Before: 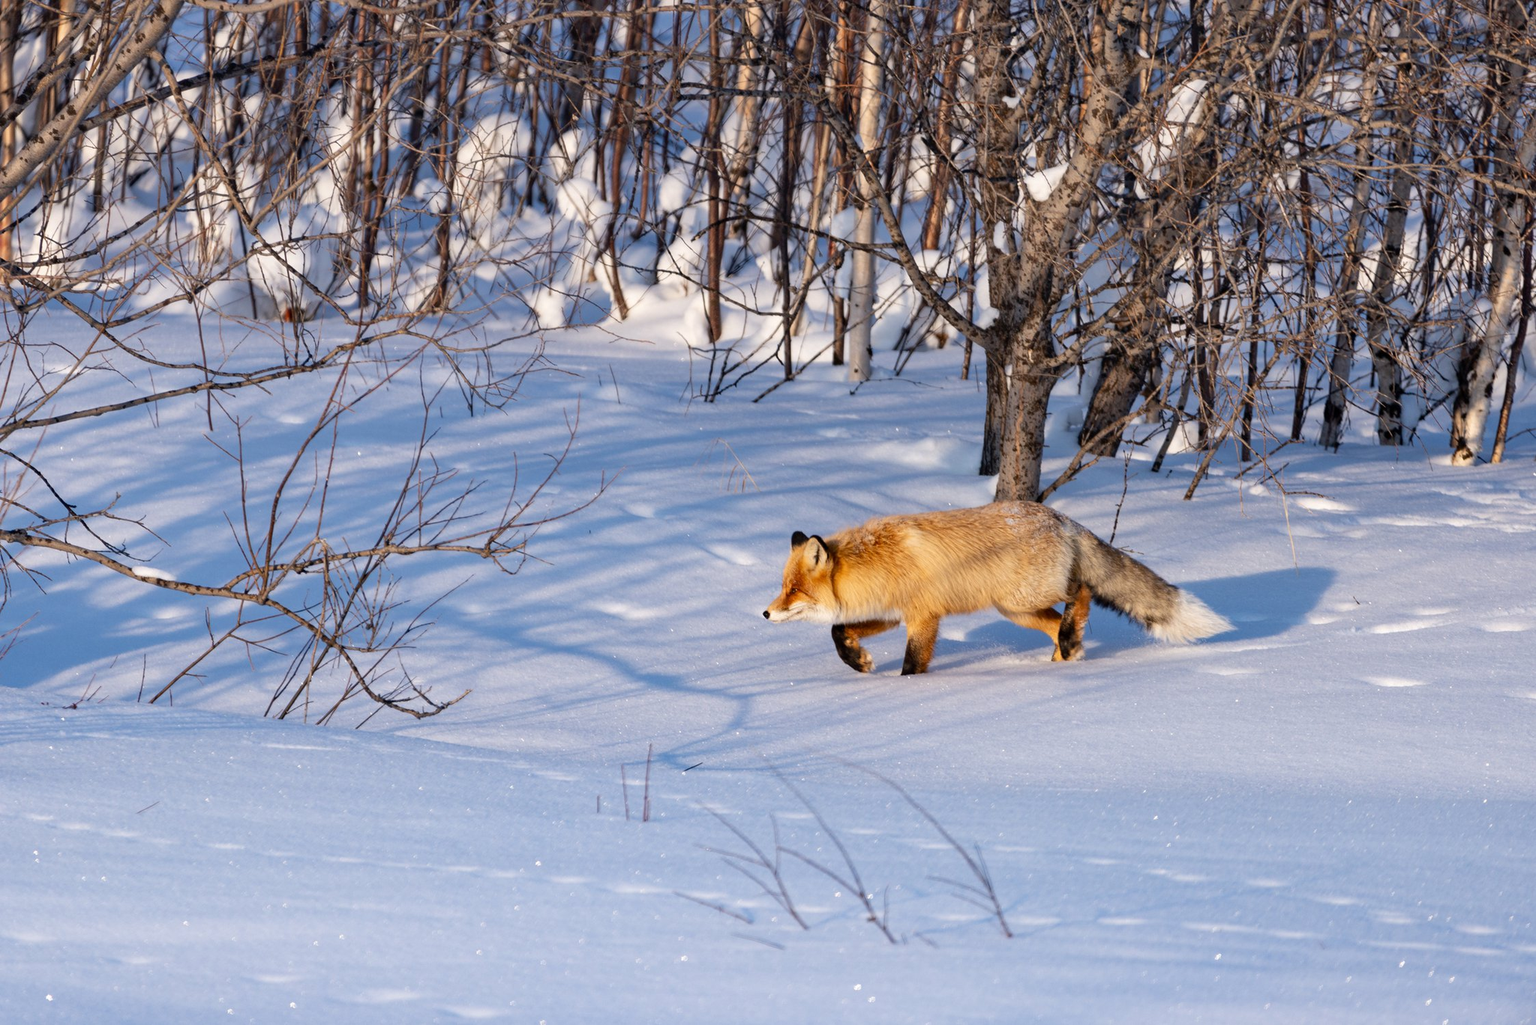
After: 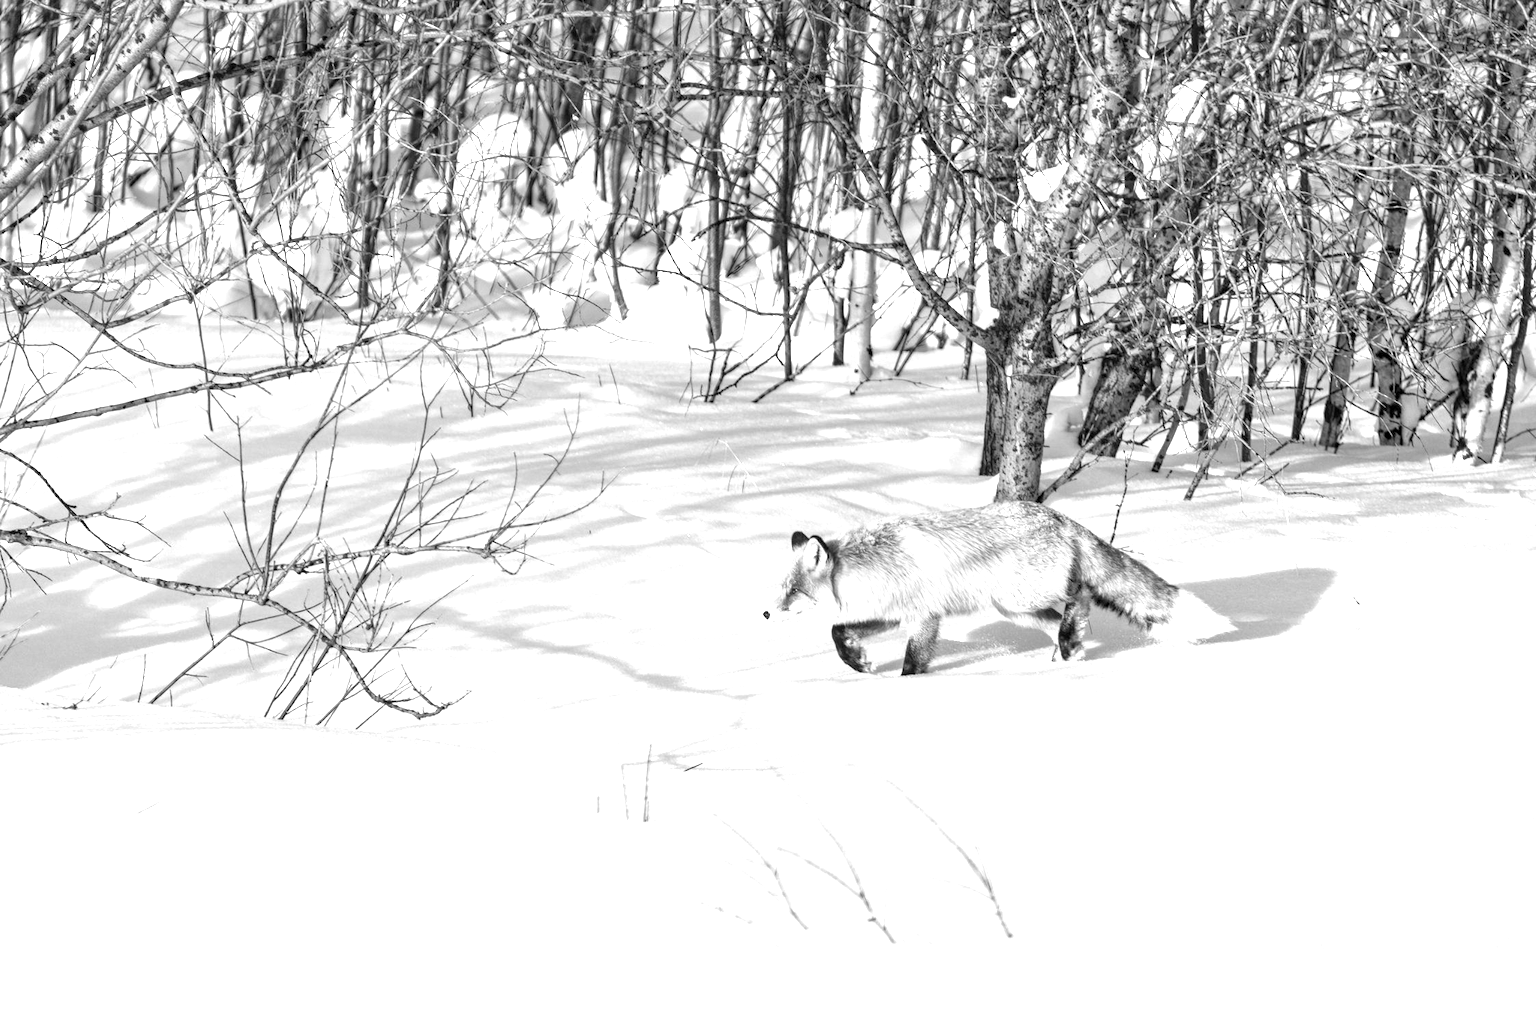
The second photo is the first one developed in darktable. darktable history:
local contrast: on, module defaults
exposure: black level correction 0.001, exposure 1.646 EV, compensate exposure bias true, compensate highlight preservation false
monochrome: a 14.95, b -89.96
